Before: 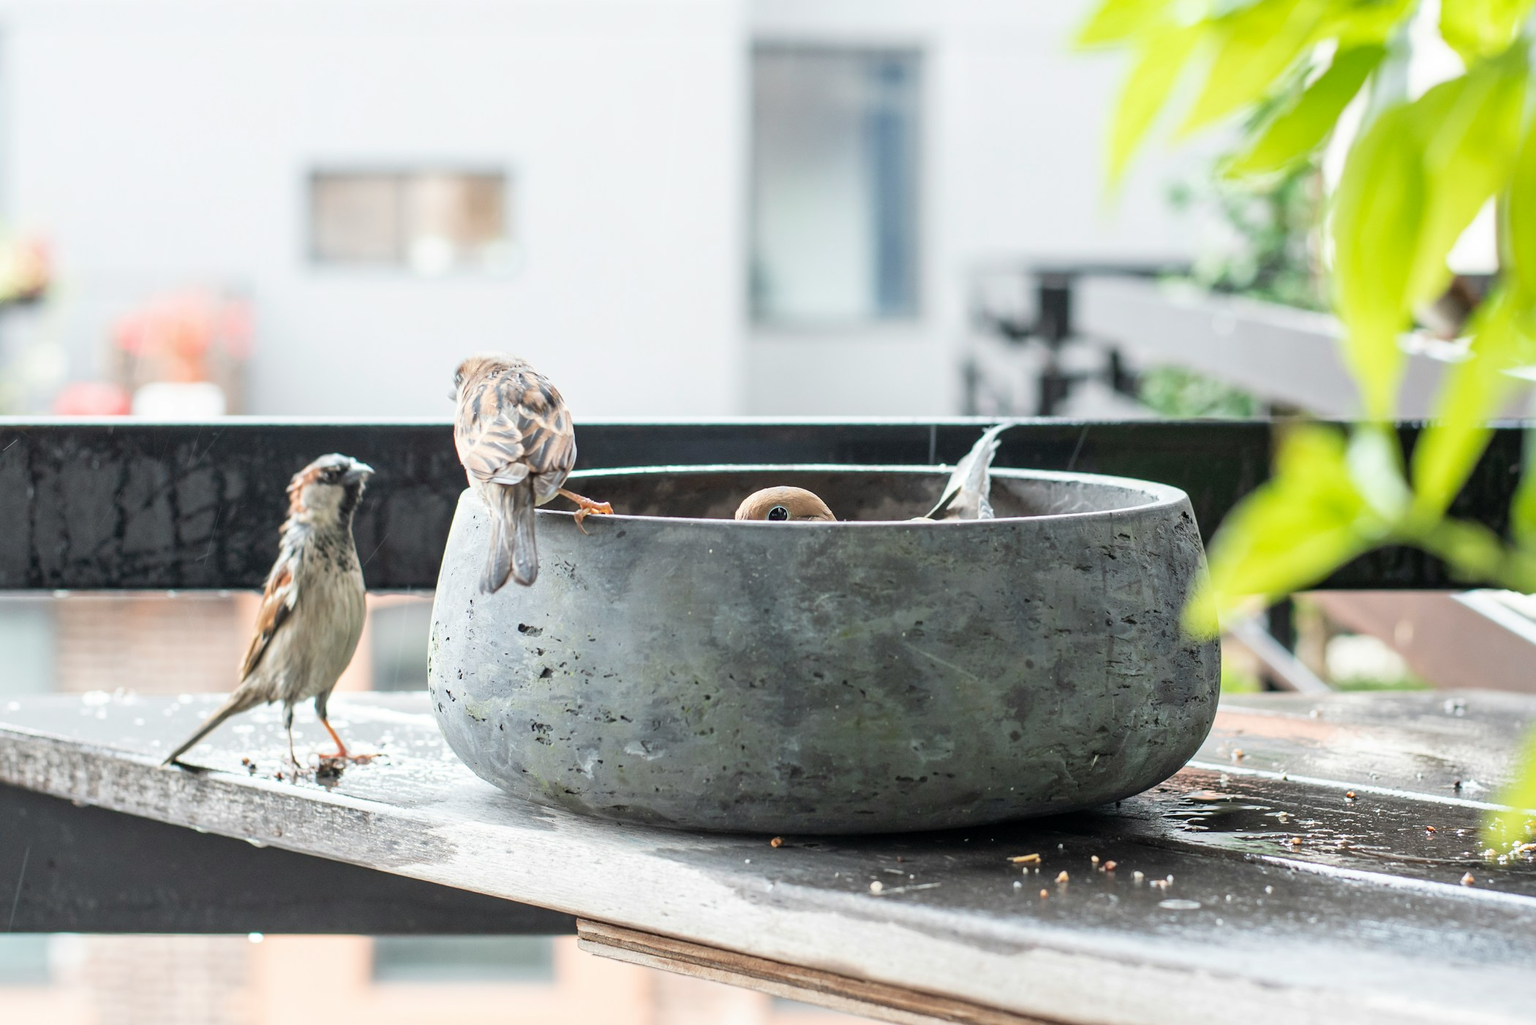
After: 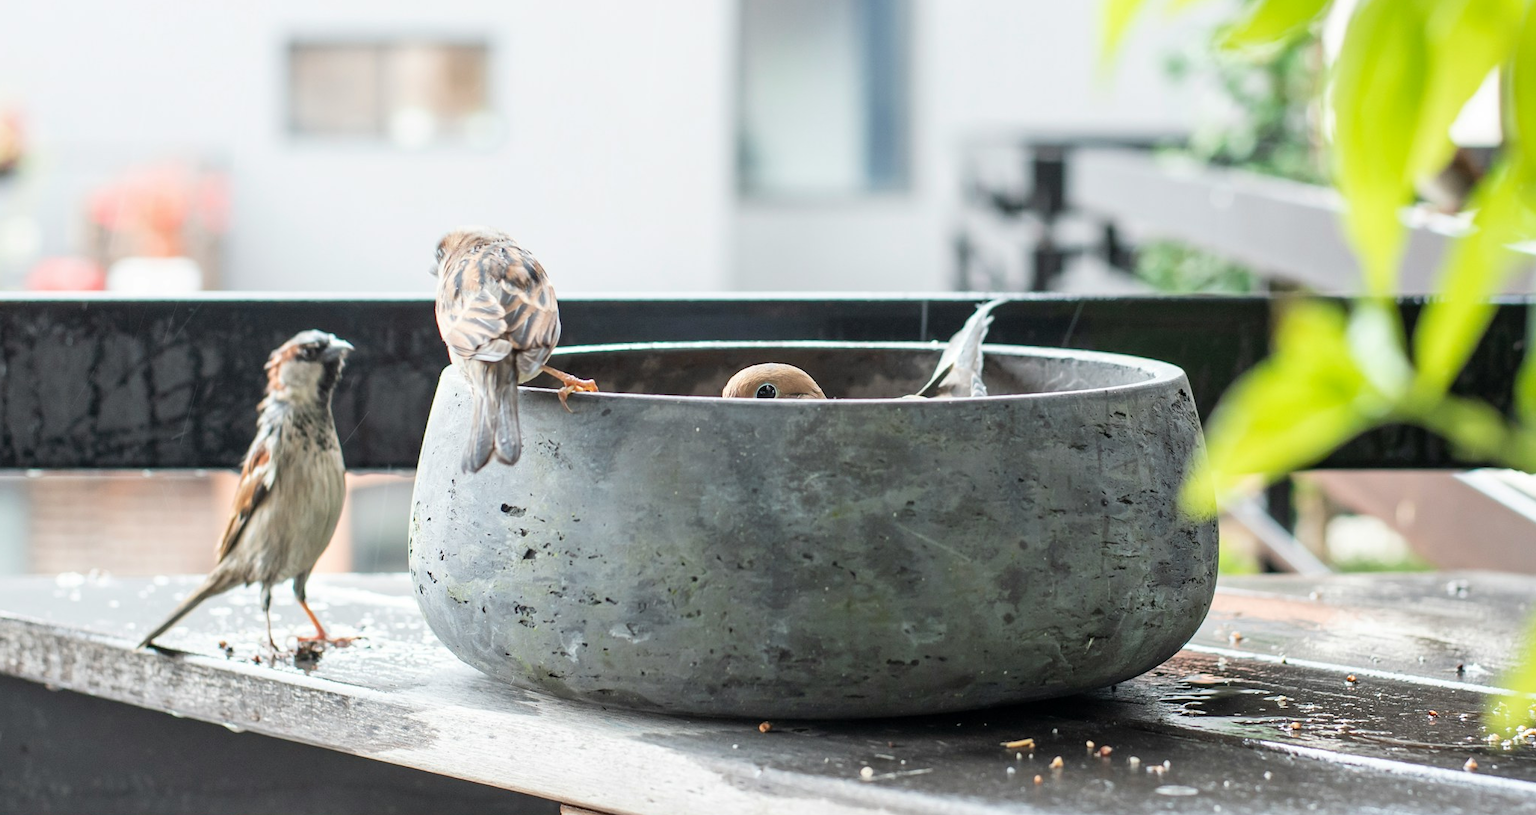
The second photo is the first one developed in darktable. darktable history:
tone equalizer: on, module defaults
crop and rotate: left 1.814%, top 12.818%, right 0.25%, bottom 9.225%
